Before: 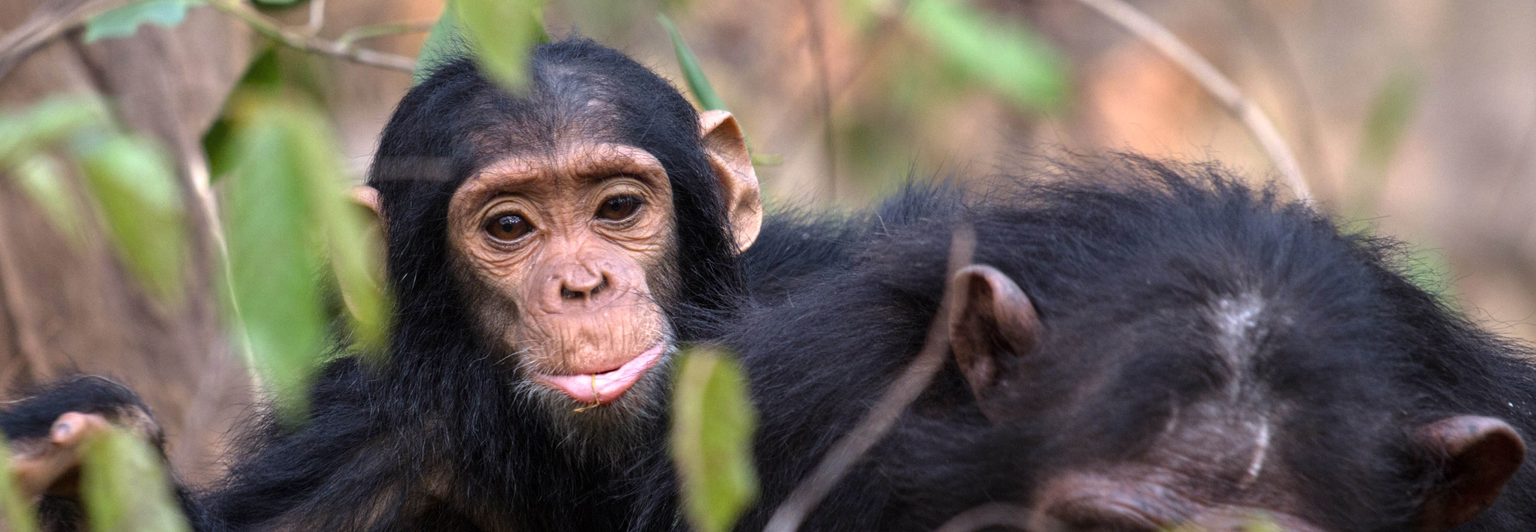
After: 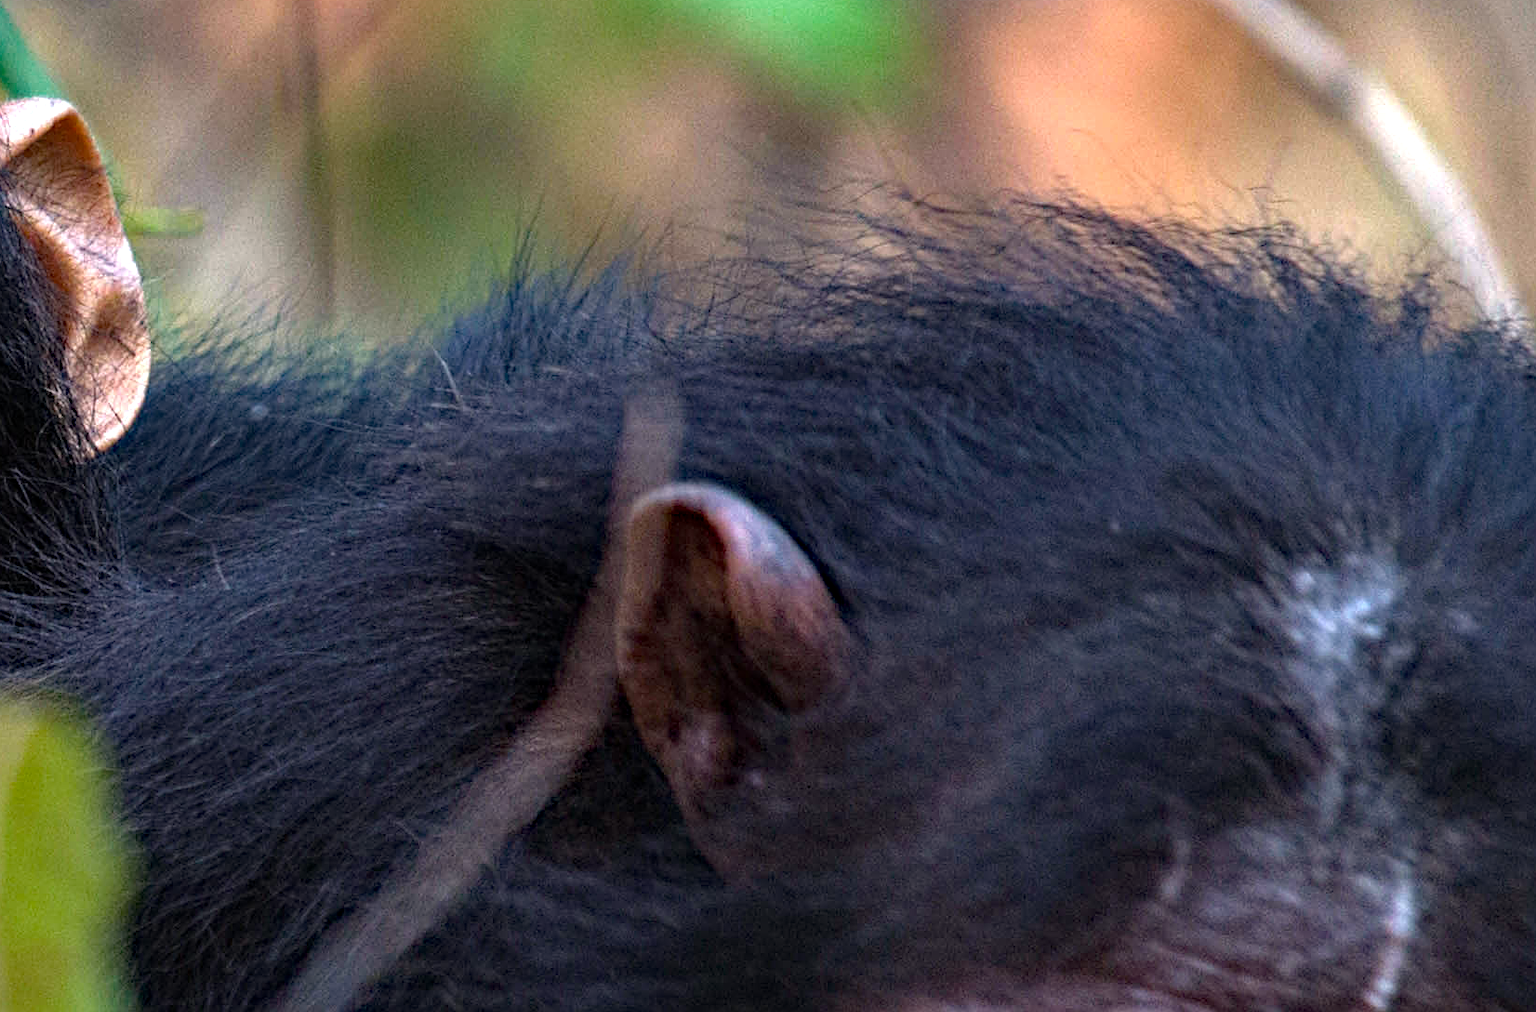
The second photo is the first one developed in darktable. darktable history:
crop: left 45.721%, top 13.393%, right 14.118%, bottom 10.01%
haze removal: strength 0.53, distance 0.925, compatibility mode true, adaptive false
sharpen: on, module defaults
